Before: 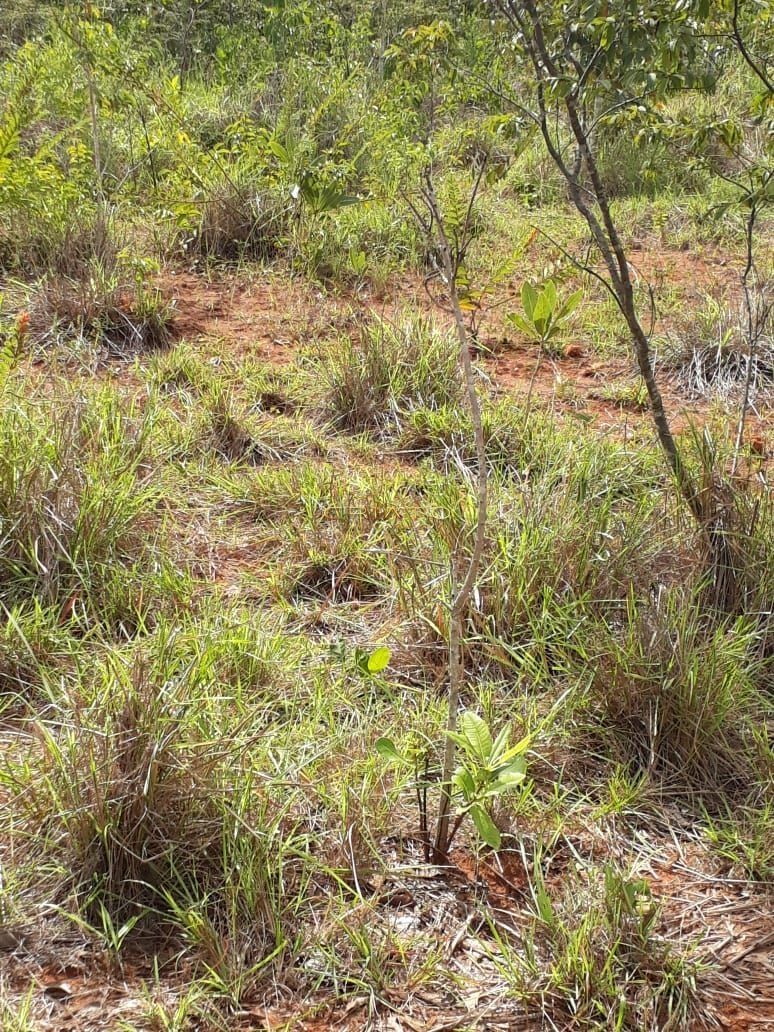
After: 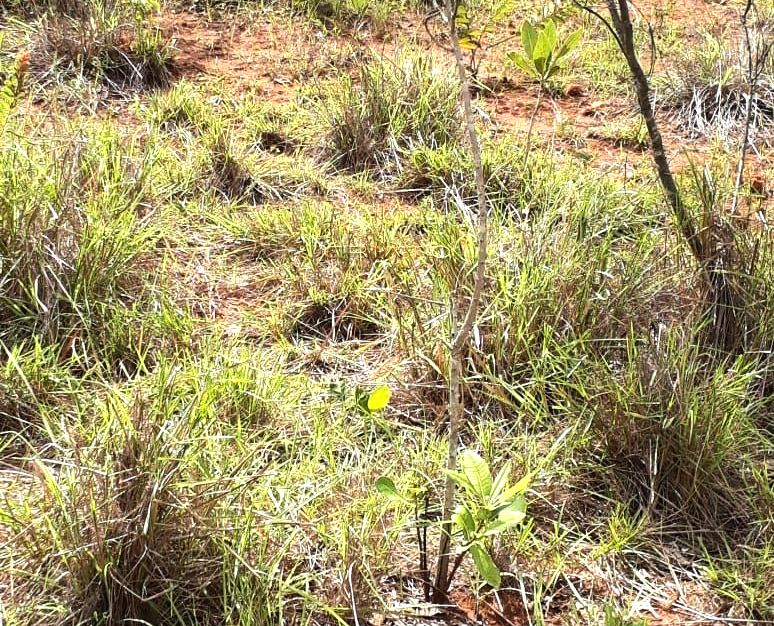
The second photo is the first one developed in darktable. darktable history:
tone equalizer: -8 EV -0.75 EV, -7 EV -0.7 EV, -6 EV -0.6 EV, -5 EV -0.4 EV, -3 EV 0.4 EV, -2 EV 0.6 EV, -1 EV 0.7 EV, +0 EV 0.75 EV, edges refinement/feathering 500, mask exposure compensation -1.57 EV, preserve details no
white balance: emerald 1
crop and rotate: top 25.357%, bottom 13.942%
